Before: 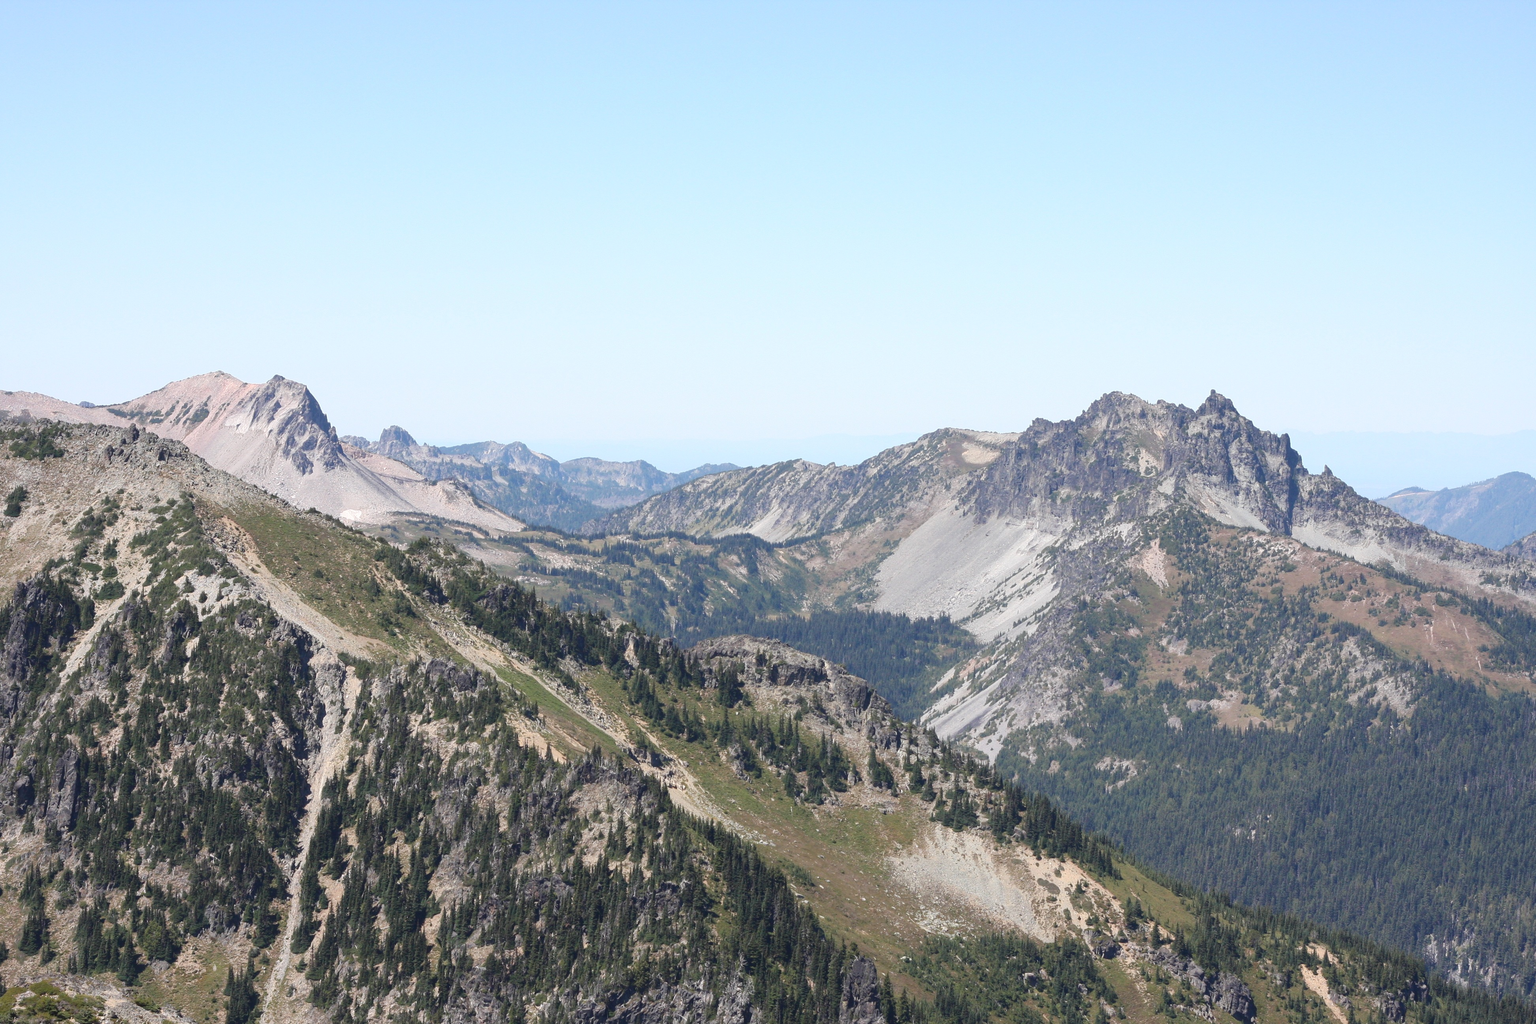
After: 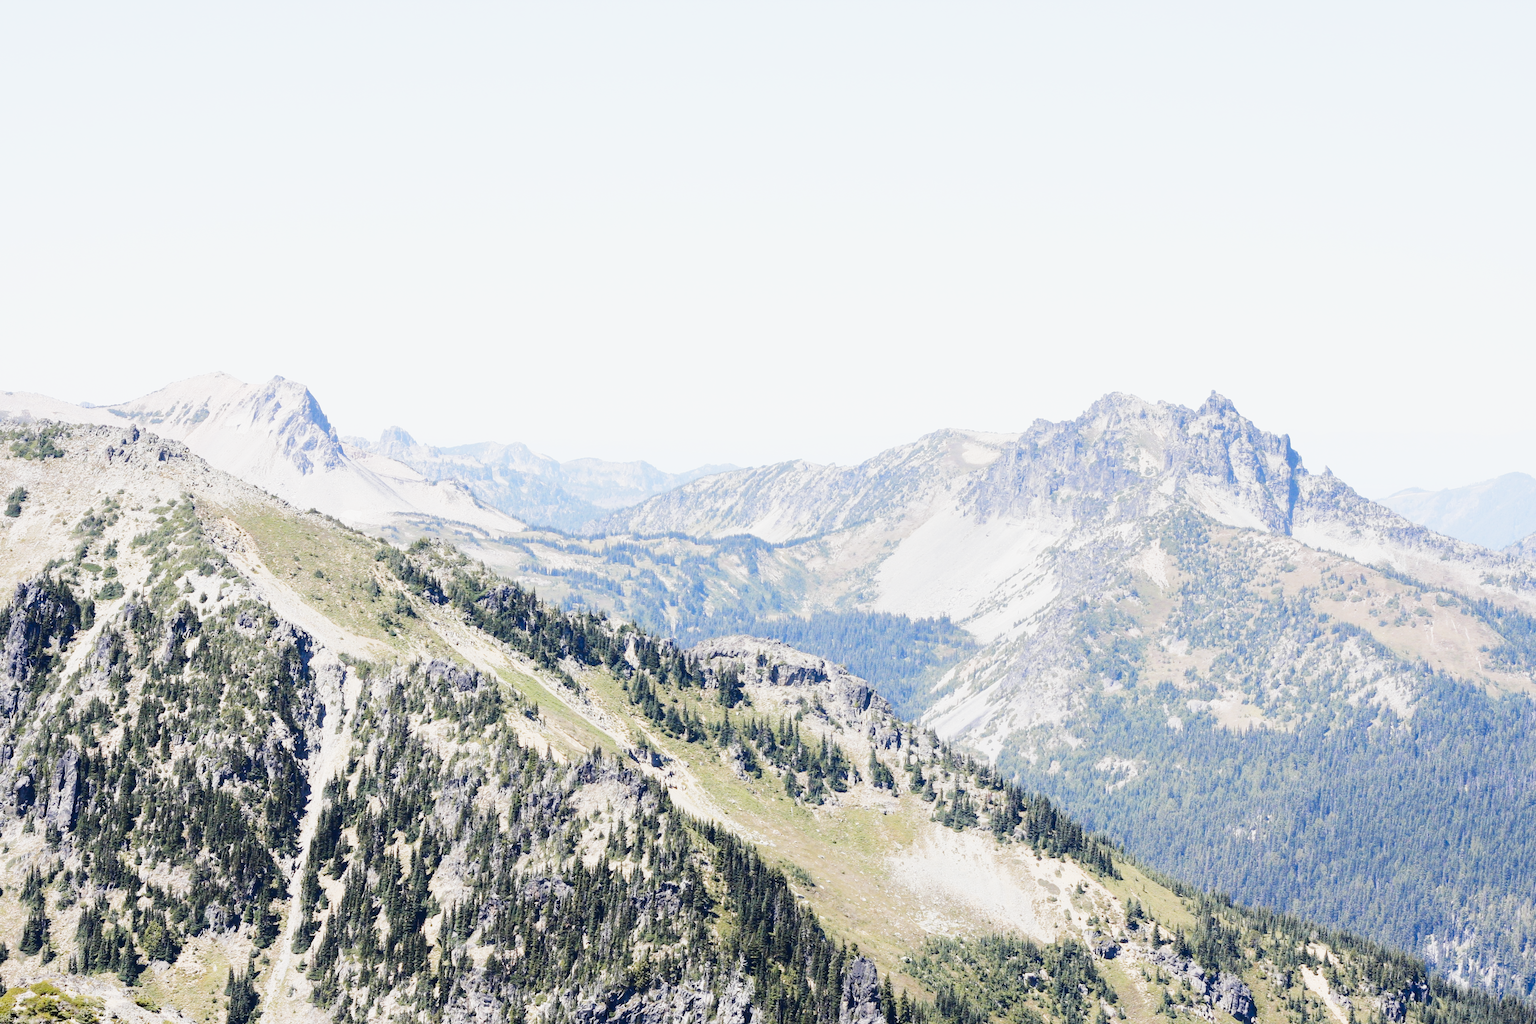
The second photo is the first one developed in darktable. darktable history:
exposure: black level correction 0, exposure 1 EV, compensate exposure bias true, compensate highlight preservation false
color contrast: green-magenta contrast 0.85, blue-yellow contrast 1.25, unbound 0
tone equalizer: -8 EV 0.001 EV, -7 EV -0.002 EV, -6 EV 0.002 EV, -5 EV -0.03 EV, -4 EV -0.116 EV, -3 EV -0.169 EV, -2 EV 0.24 EV, -1 EV 0.702 EV, +0 EV 0.493 EV
sigmoid: contrast 1.7, skew -0.2, preserve hue 0%, red attenuation 0.1, red rotation 0.035, green attenuation 0.1, green rotation -0.017, blue attenuation 0.15, blue rotation -0.052, base primaries Rec2020
